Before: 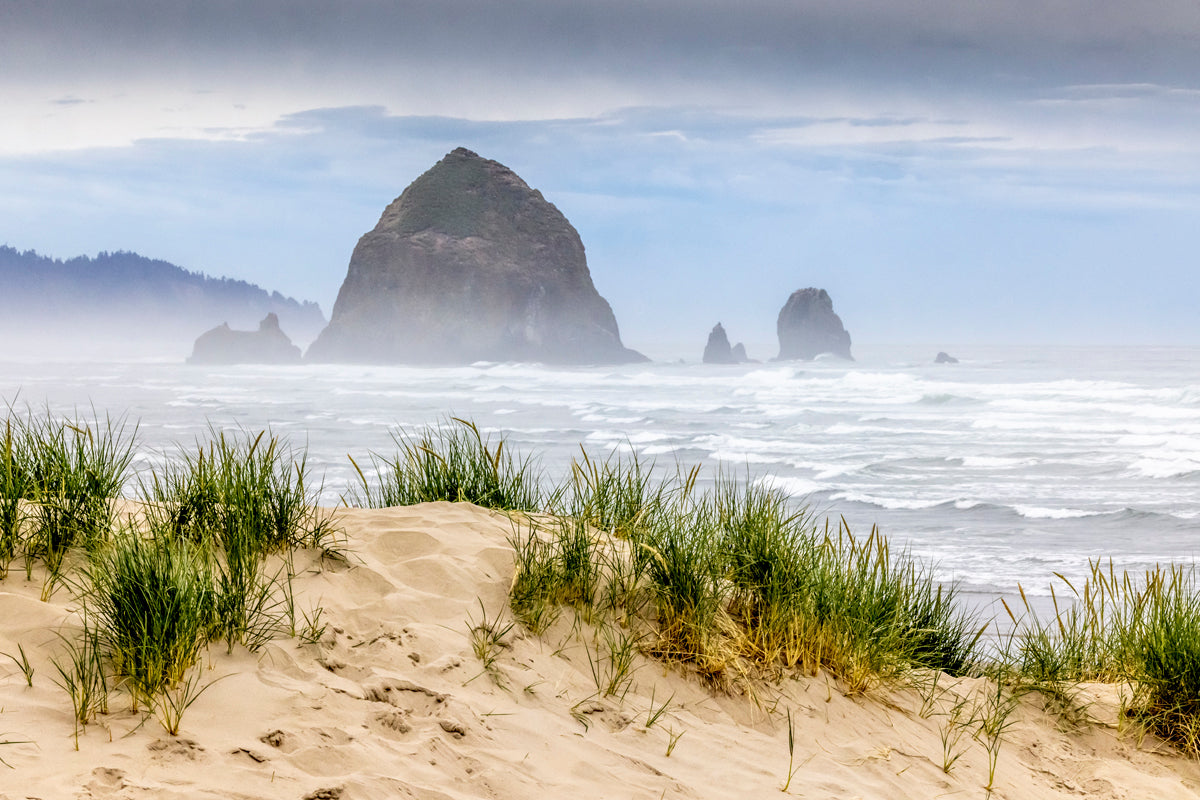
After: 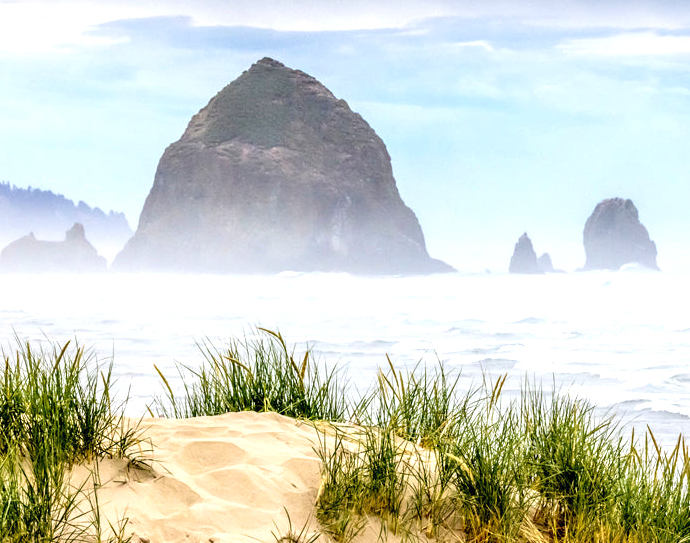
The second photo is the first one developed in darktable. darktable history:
crop: left 16.202%, top 11.324%, right 26.283%, bottom 20.75%
exposure: exposure 0.61 EV, compensate highlight preservation false
